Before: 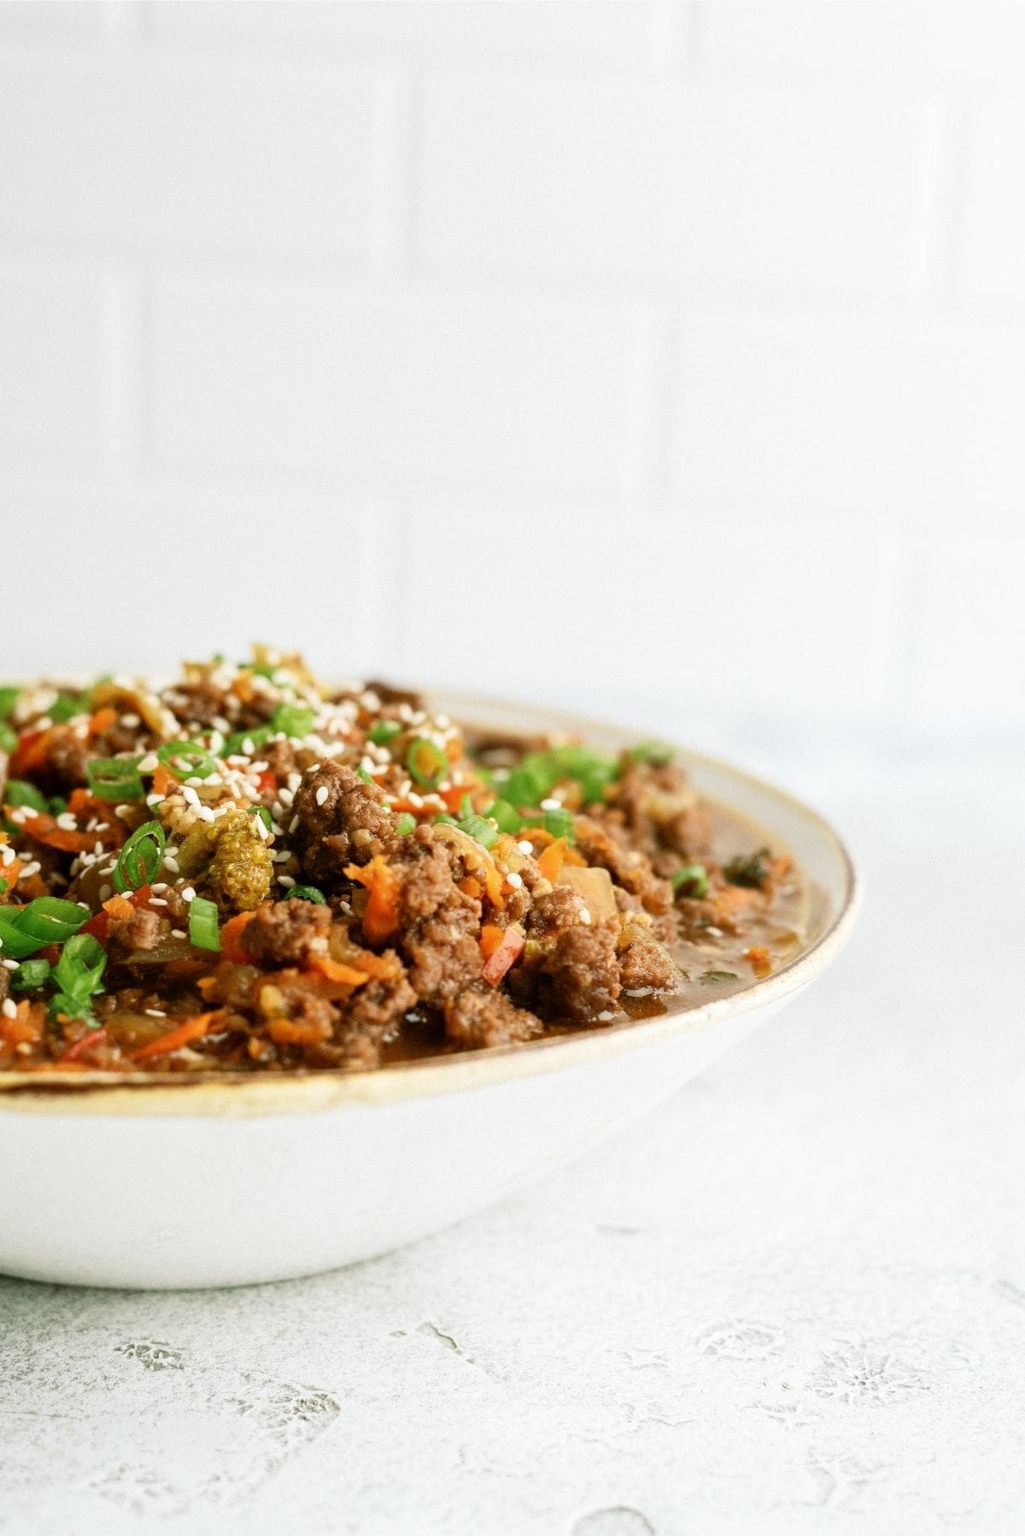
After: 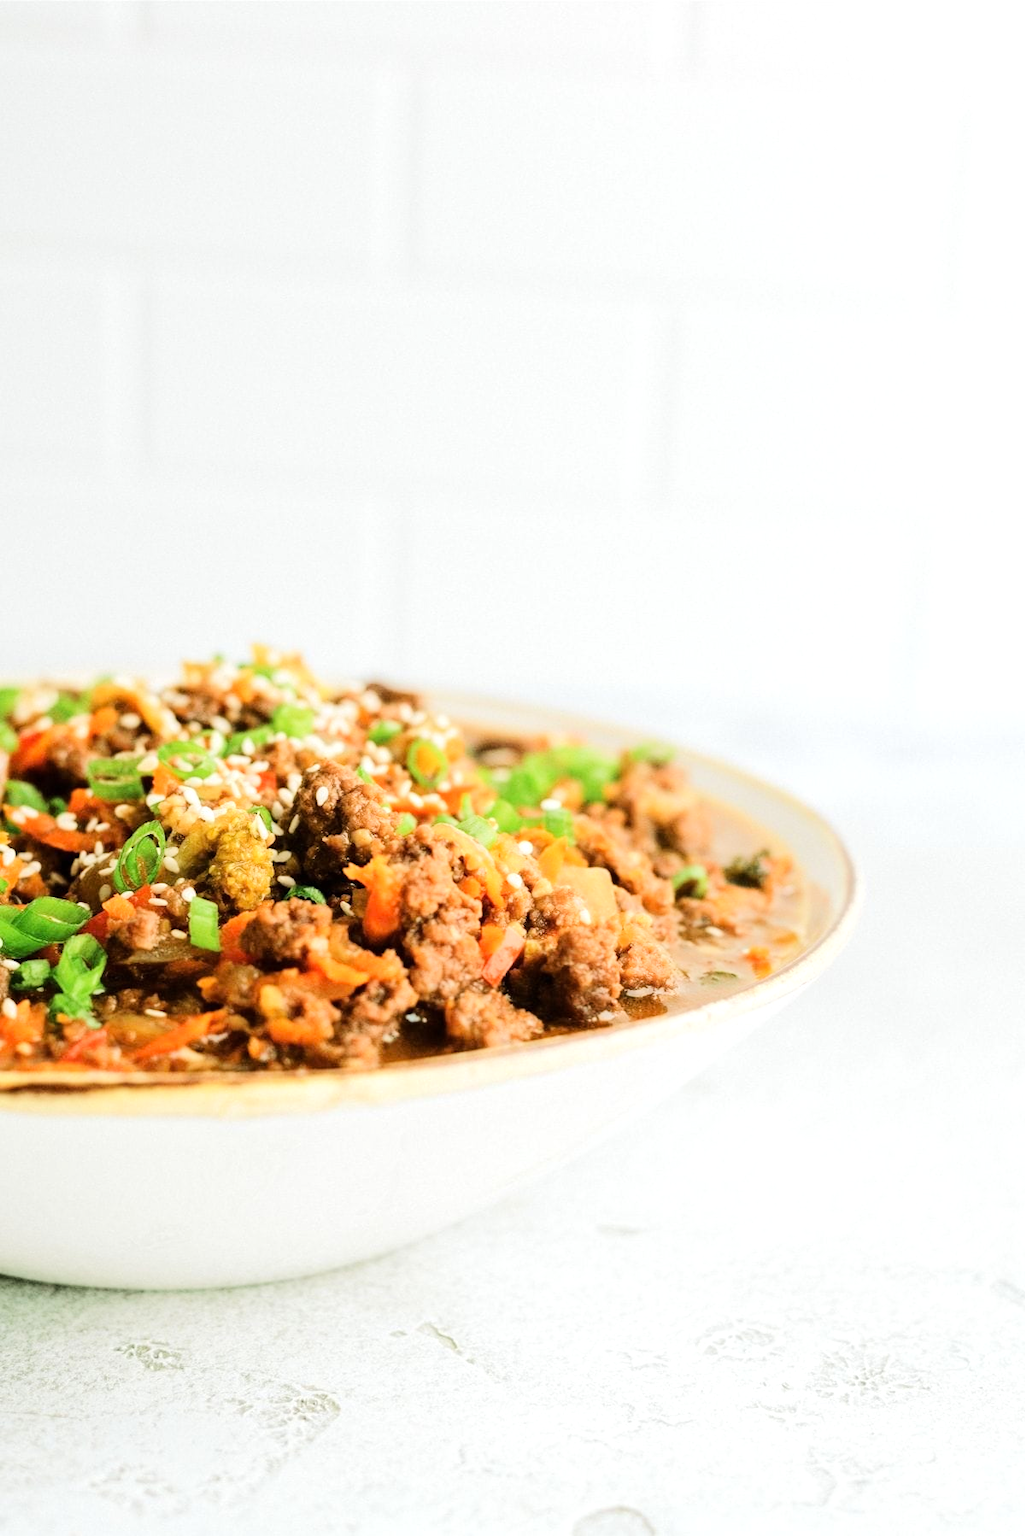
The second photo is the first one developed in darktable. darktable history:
tone equalizer: -7 EV 0.159 EV, -6 EV 0.629 EV, -5 EV 1.18 EV, -4 EV 1.36 EV, -3 EV 1.16 EV, -2 EV 0.6 EV, -1 EV 0.153 EV, edges refinement/feathering 500, mask exposure compensation -1.57 EV, preserve details no
